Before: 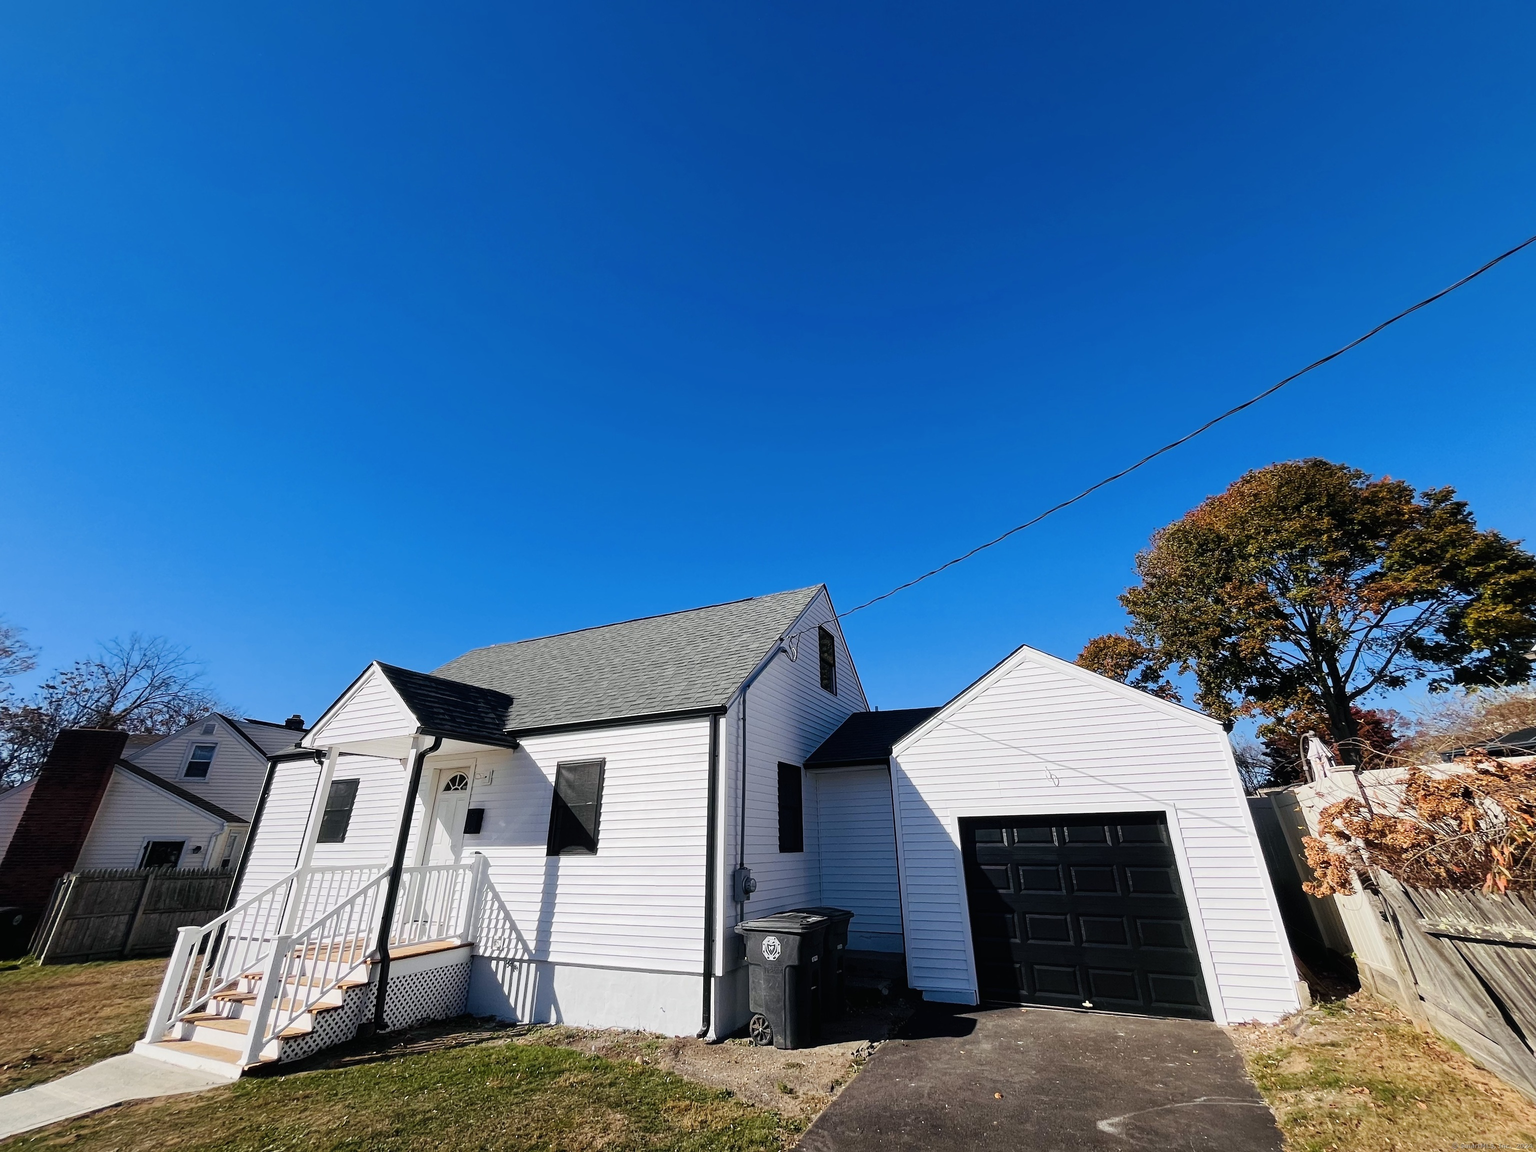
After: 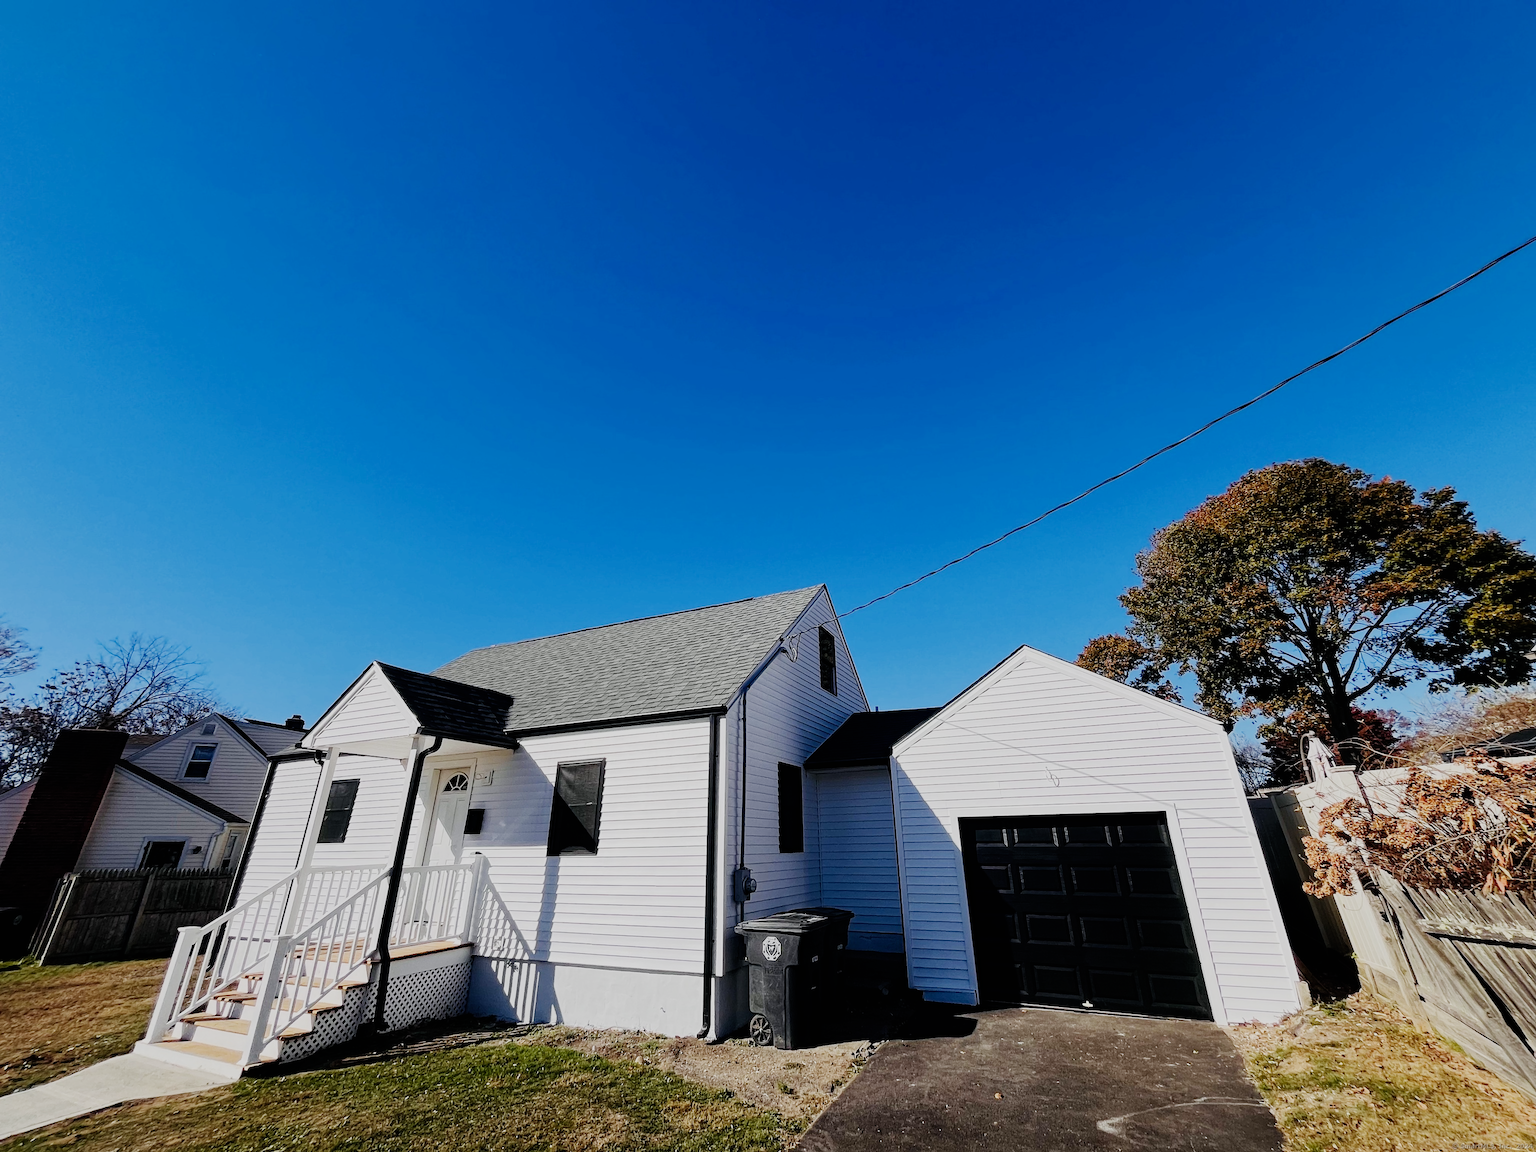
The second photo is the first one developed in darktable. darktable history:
haze removal: compatibility mode true, adaptive false
sigmoid: skew -0.2, preserve hue 0%, red attenuation 0.1, red rotation 0.035, green attenuation 0.1, green rotation -0.017, blue attenuation 0.15, blue rotation -0.052, base primaries Rec2020
